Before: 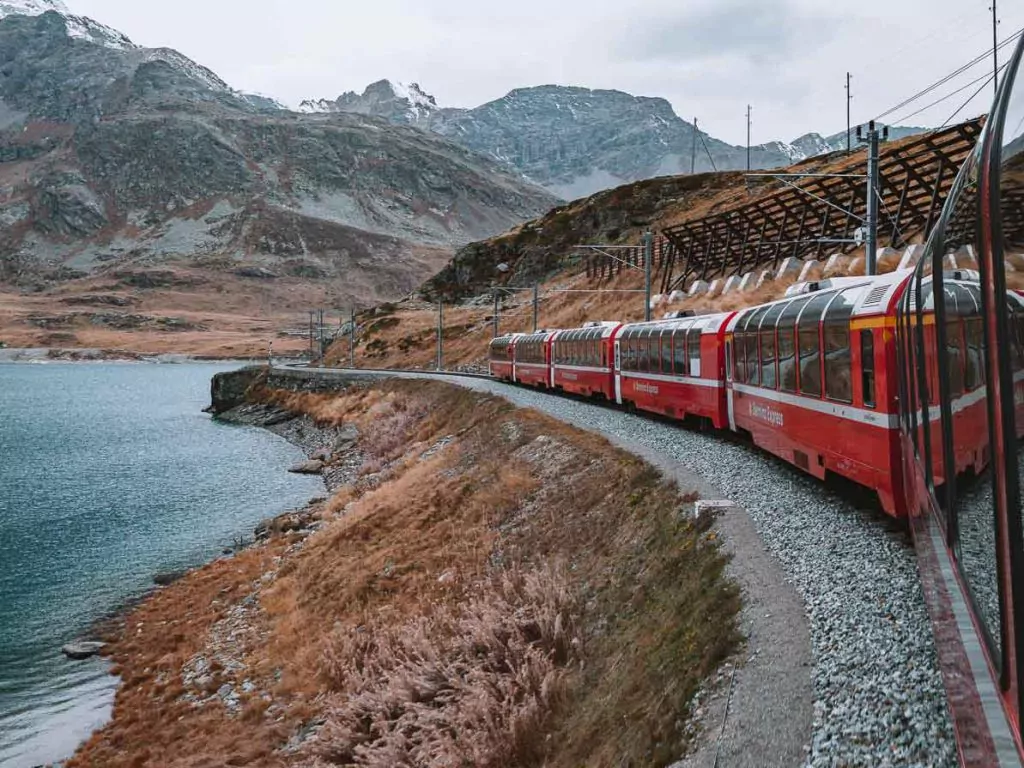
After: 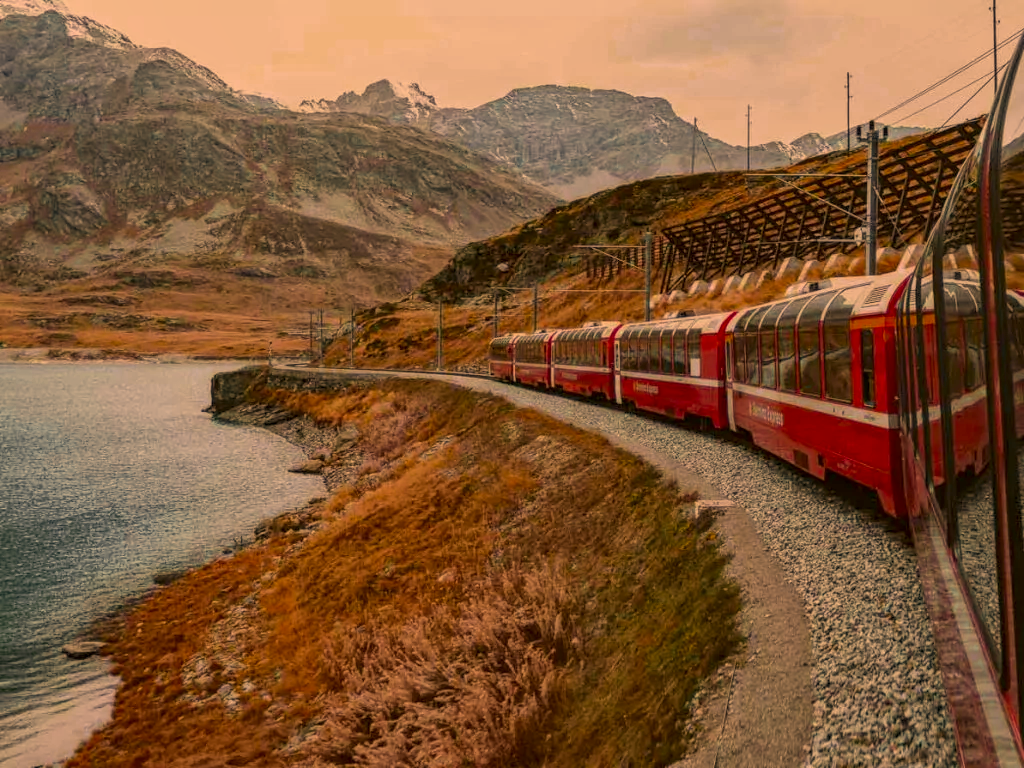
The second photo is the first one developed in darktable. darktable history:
color zones: curves: ch0 [(0.11, 0.396) (0.195, 0.36) (0.25, 0.5) (0.303, 0.412) (0.357, 0.544) (0.75, 0.5) (0.967, 0.328)]; ch1 [(0, 0.468) (0.112, 0.512) (0.202, 0.6) (0.25, 0.5) (0.307, 0.352) (0.357, 0.544) (0.75, 0.5) (0.963, 0.524)]
color correction: highlights a* 18.01, highlights b* 35.57, shadows a* 1.47, shadows b* 6.56, saturation 1.03
local contrast: on, module defaults
